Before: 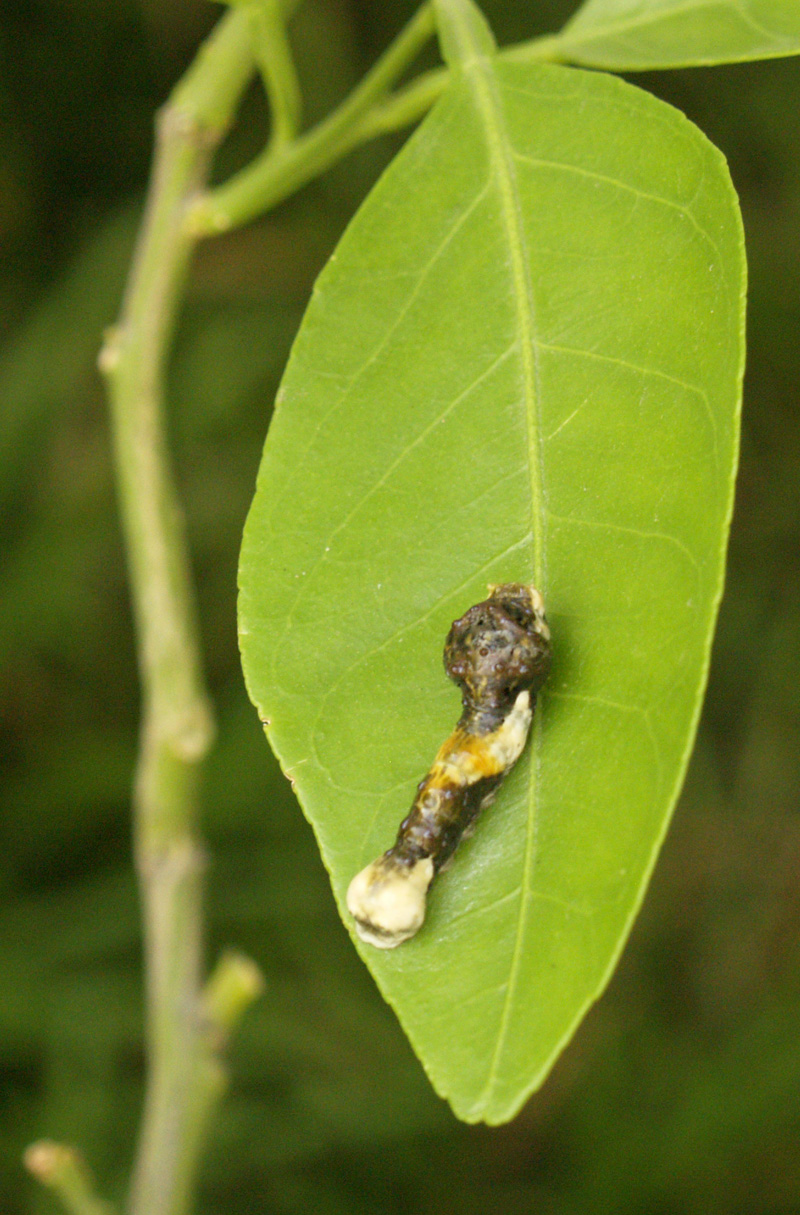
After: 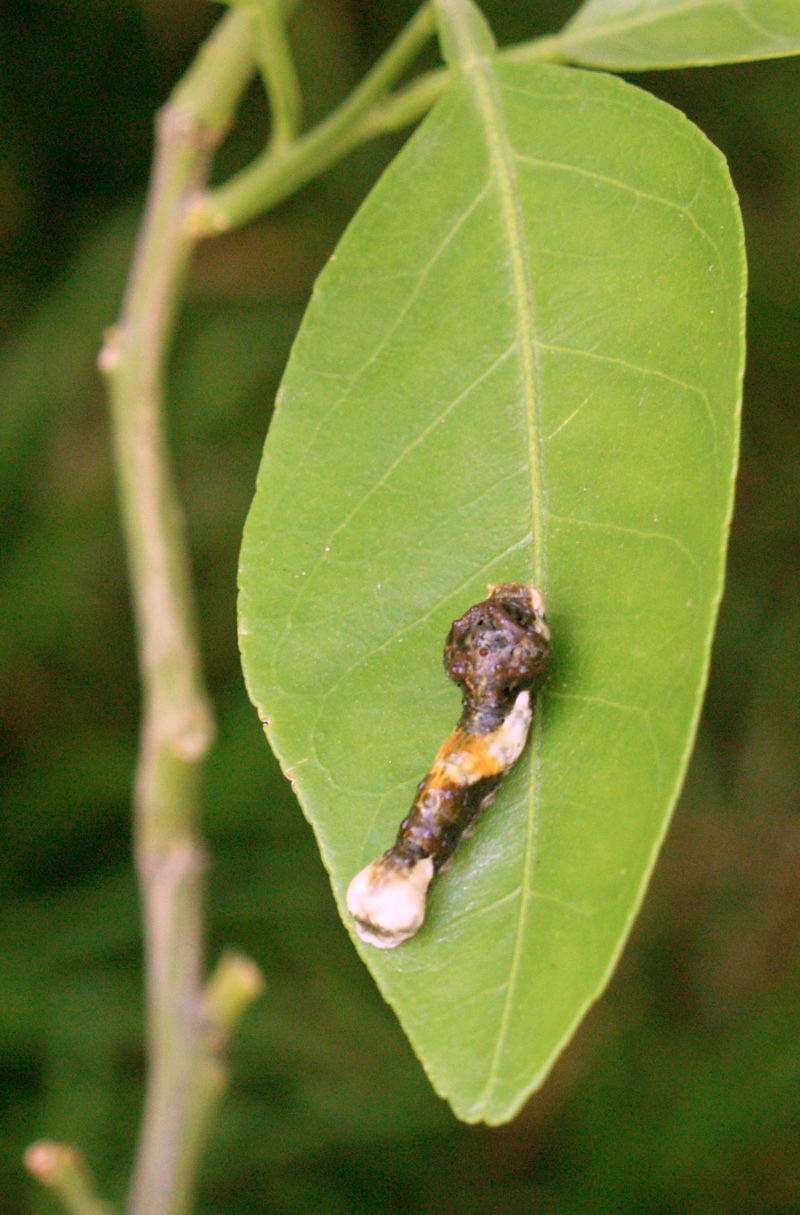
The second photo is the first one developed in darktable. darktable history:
color correction: highlights a* 15.21, highlights b* -25.39
